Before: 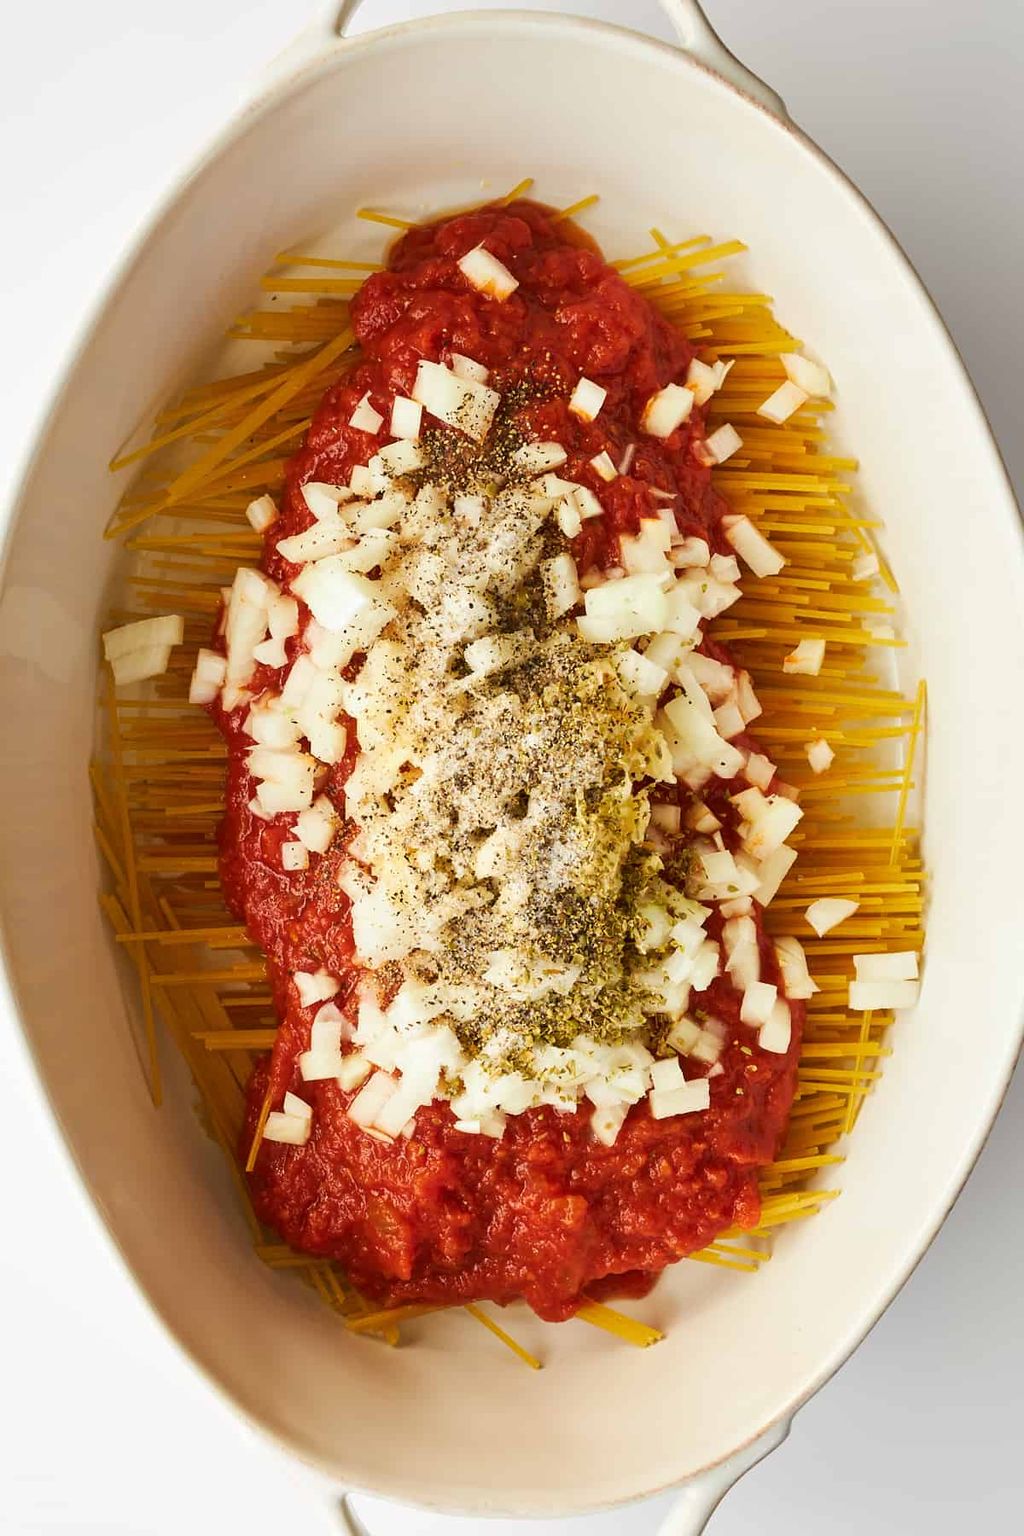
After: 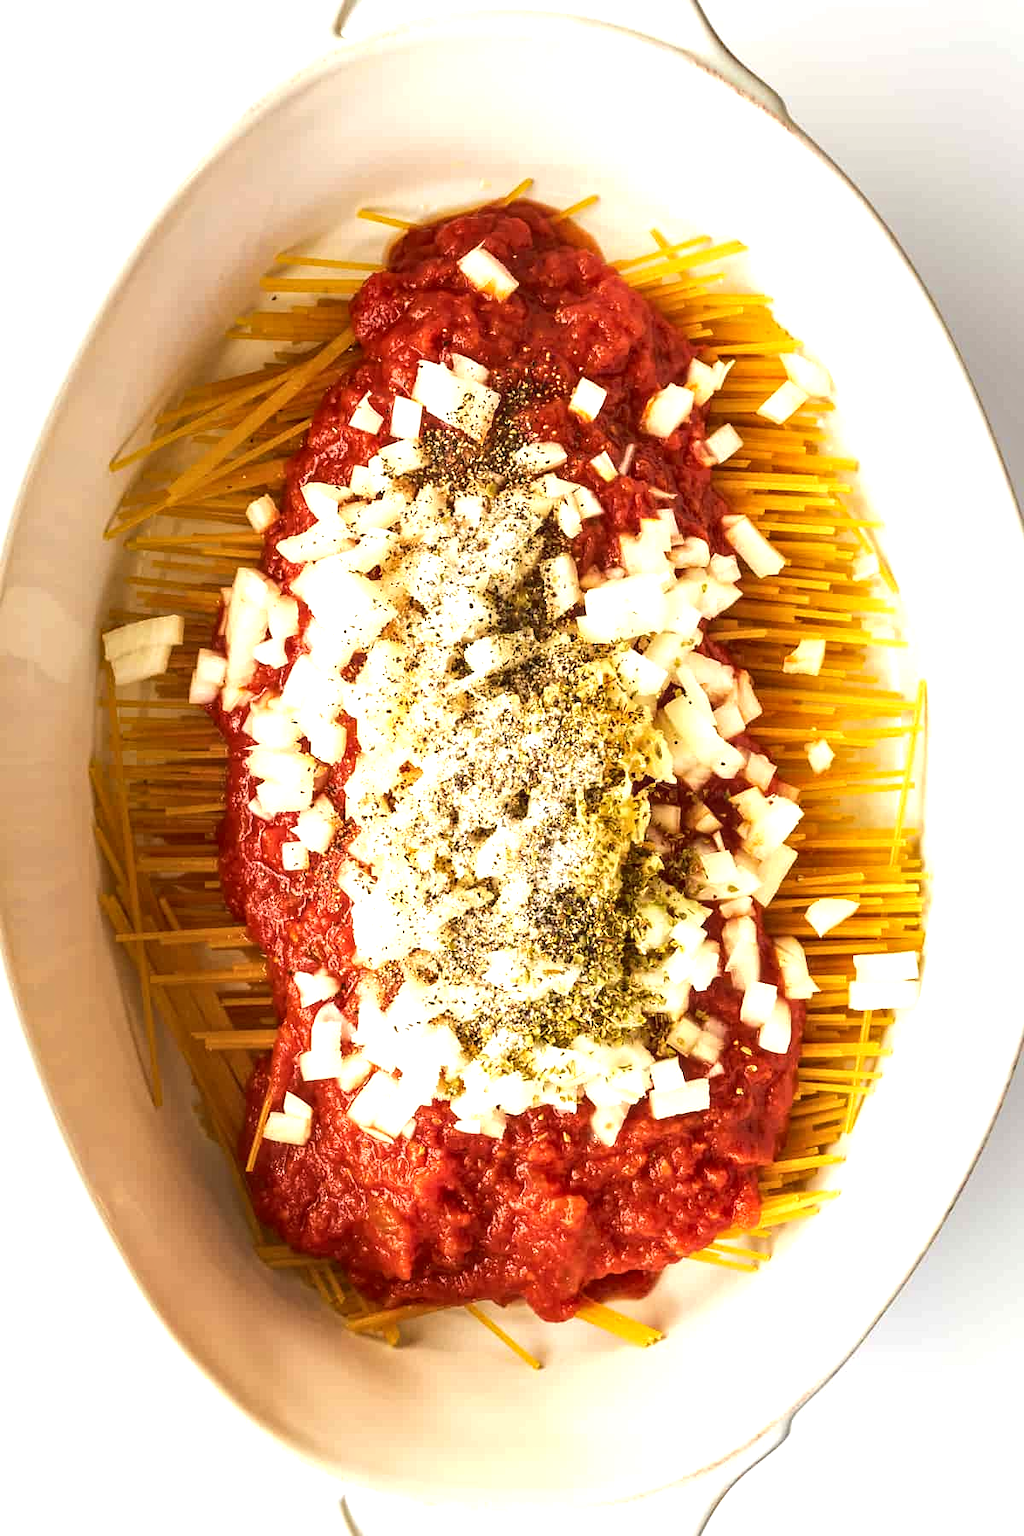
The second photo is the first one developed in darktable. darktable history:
exposure: black level correction 0.001, exposure 0.499 EV, compensate highlight preservation false
local contrast: detail 130%
tone equalizer: -8 EV -0.001 EV, -7 EV 0.001 EV, -6 EV -0.005 EV, -5 EV -0.005 EV, -4 EV -0.079 EV, -3 EV -0.214 EV, -2 EV -0.264 EV, -1 EV 0.112 EV, +0 EV 0.312 EV
